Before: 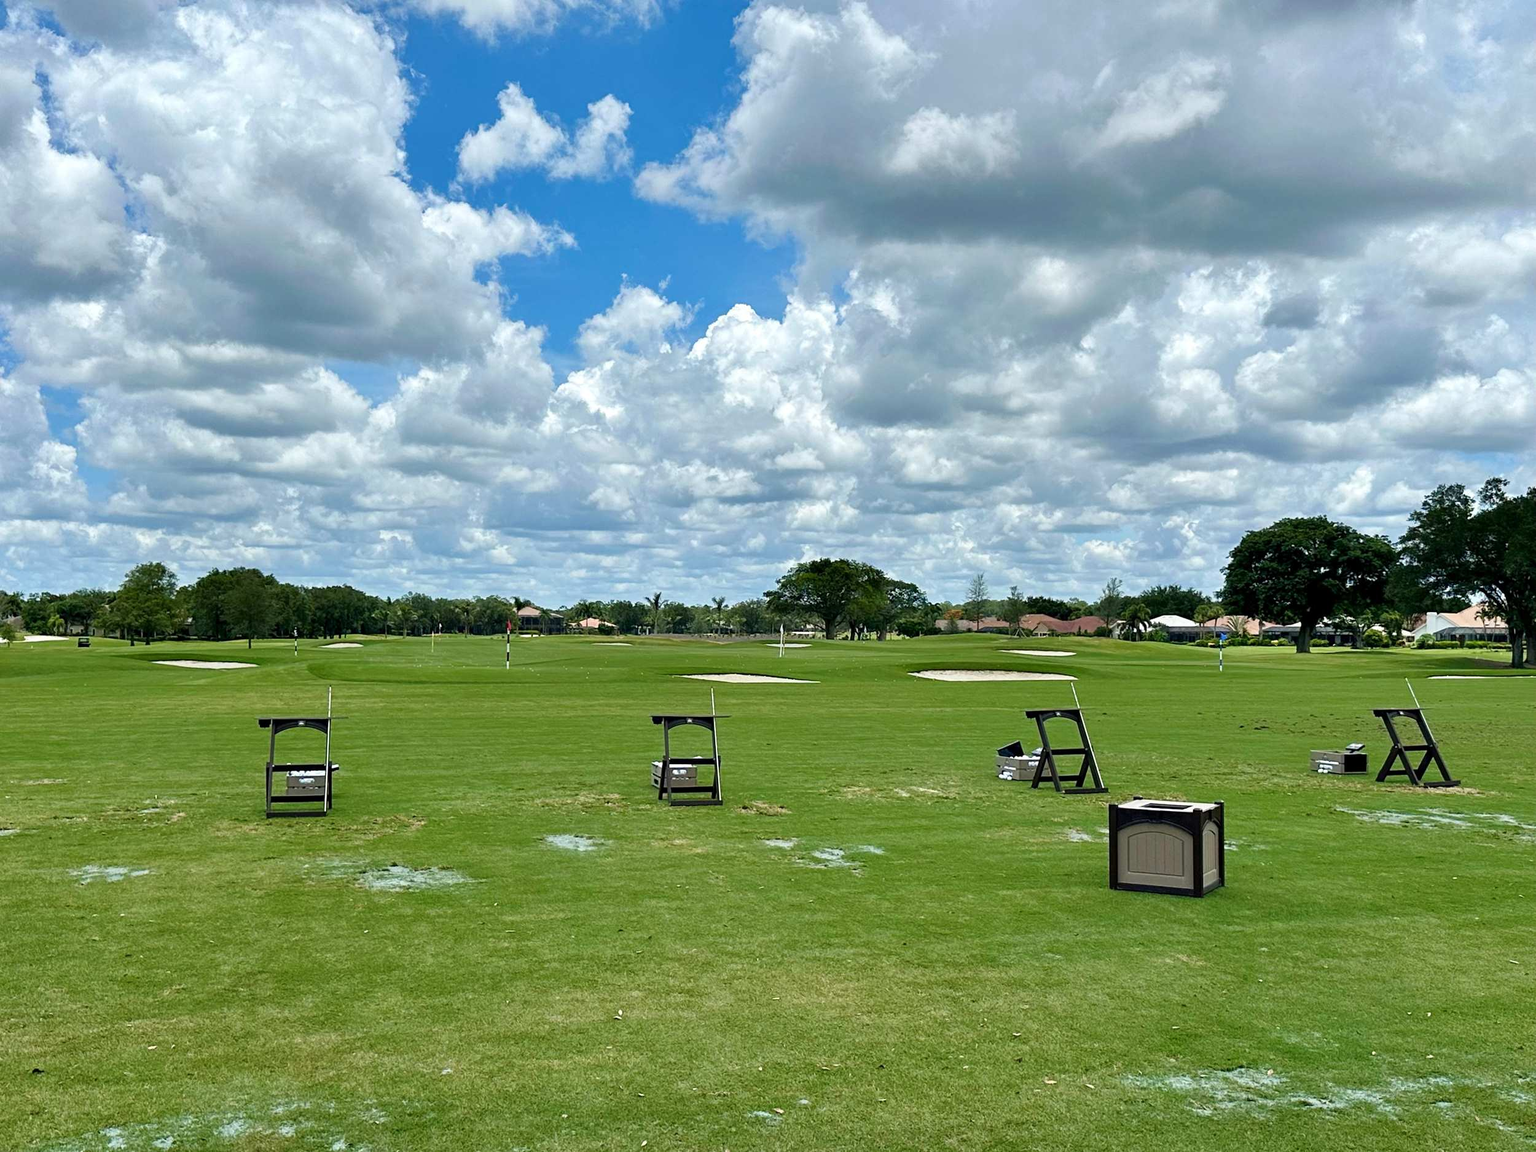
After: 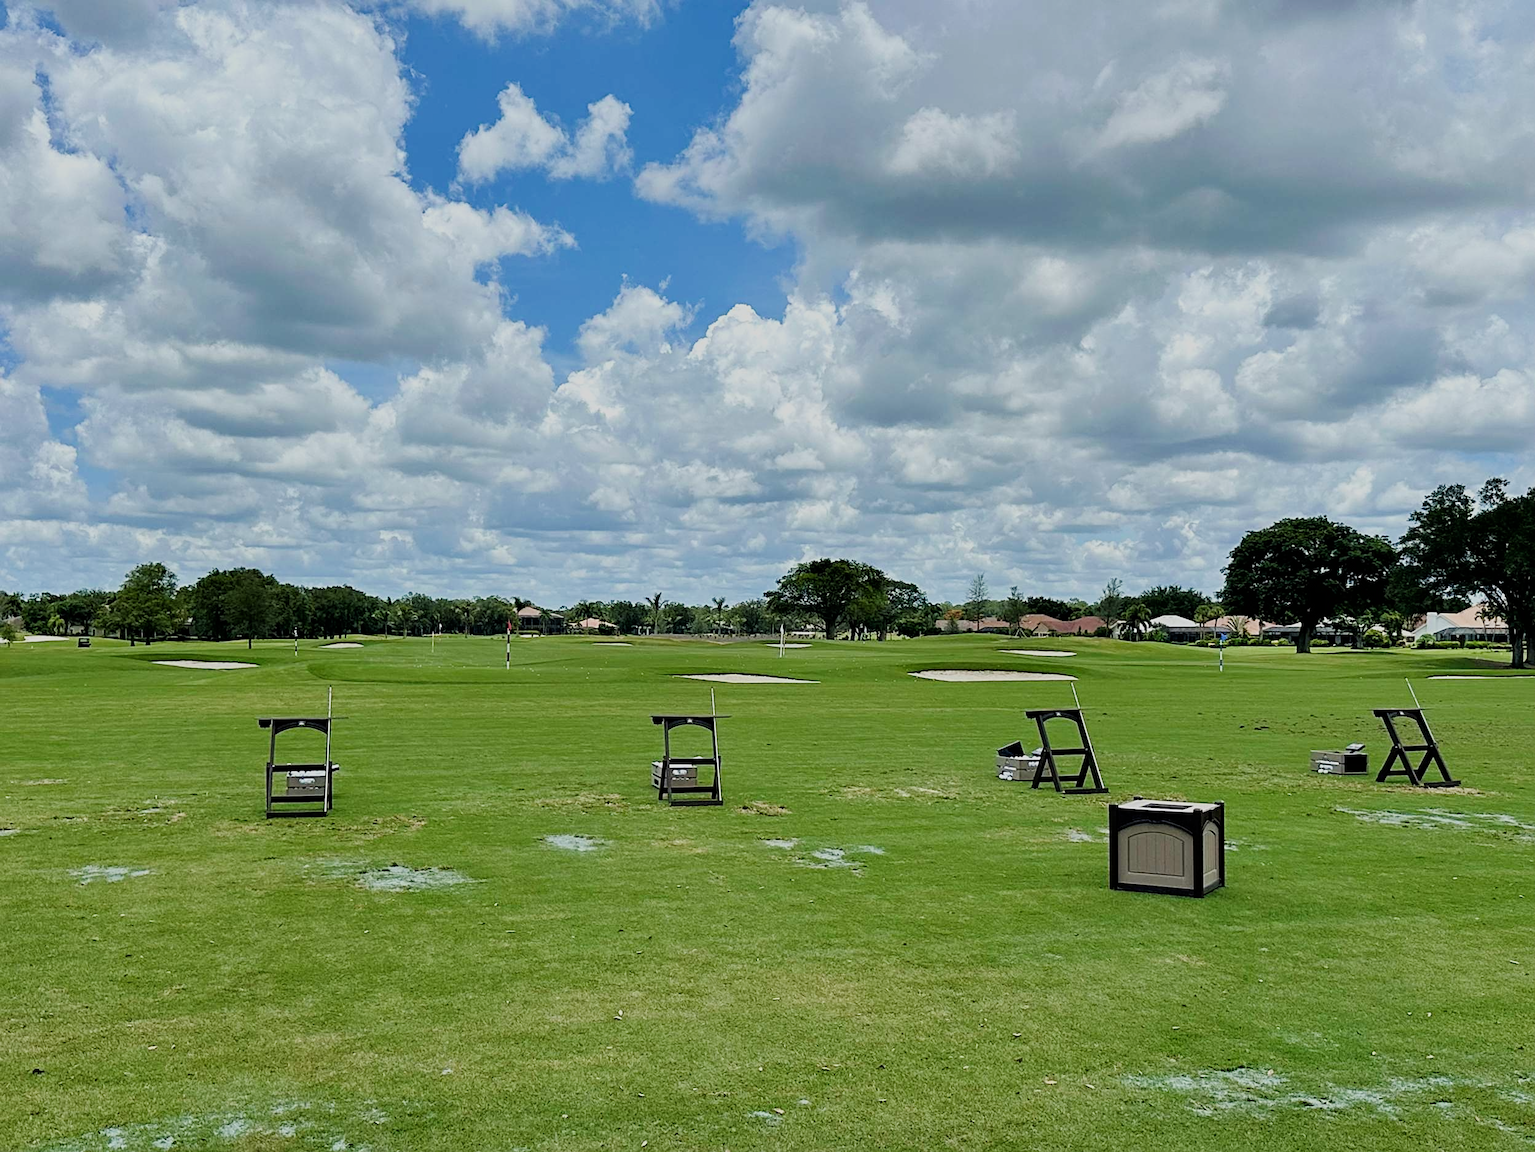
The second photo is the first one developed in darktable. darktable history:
sharpen: radius 2.529, amount 0.323
filmic rgb: black relative exposure -7.65 EV, white relative exposure 4.56 EV, hardness 3.61
